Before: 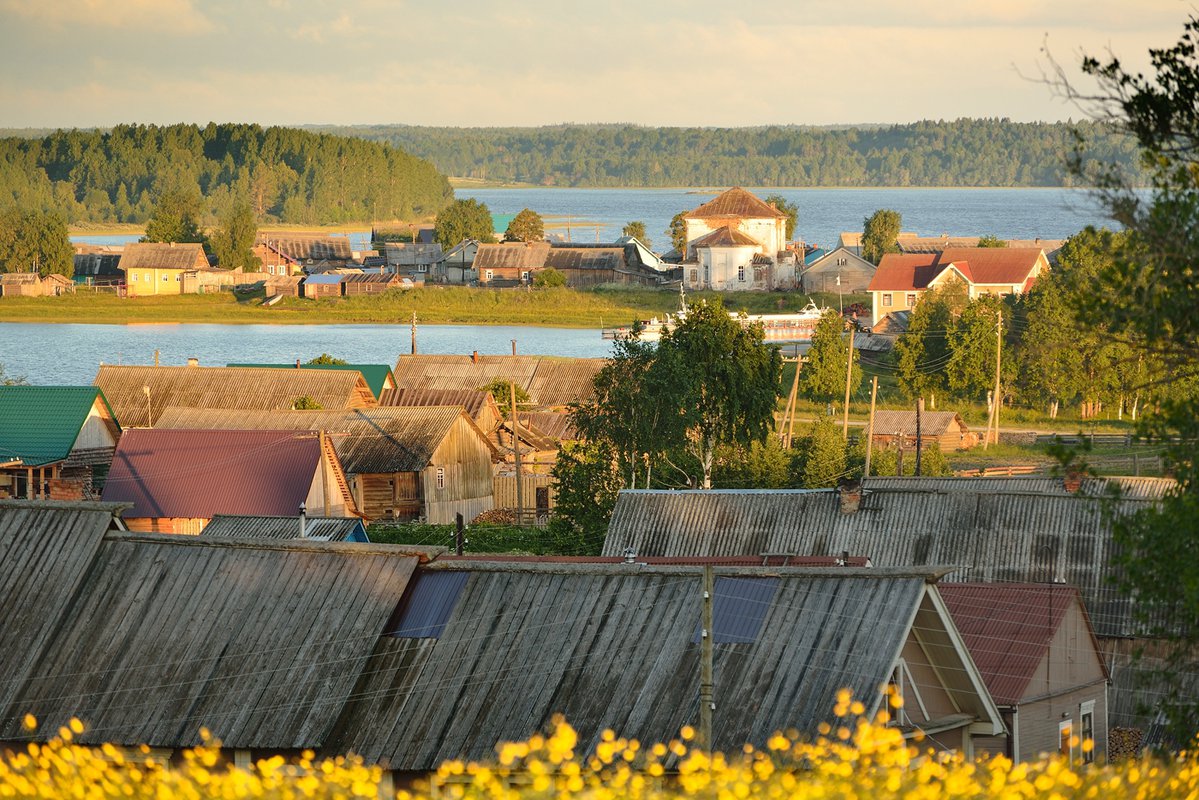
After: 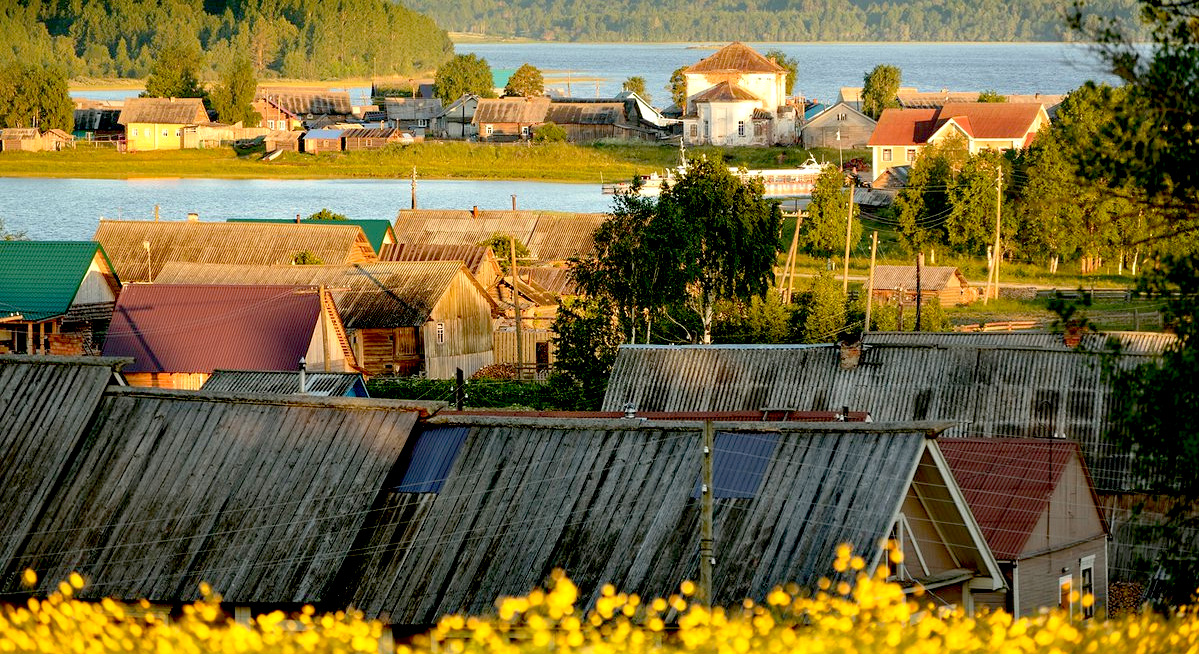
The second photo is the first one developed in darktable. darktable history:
exposure: black level correction 0.032, exposure 0.325 EV, compensate highlight preservation false
crop and rotate: top 18.218%
shadows and highlights: shadows -22.39, highlights 47.47, soften with gaussian
